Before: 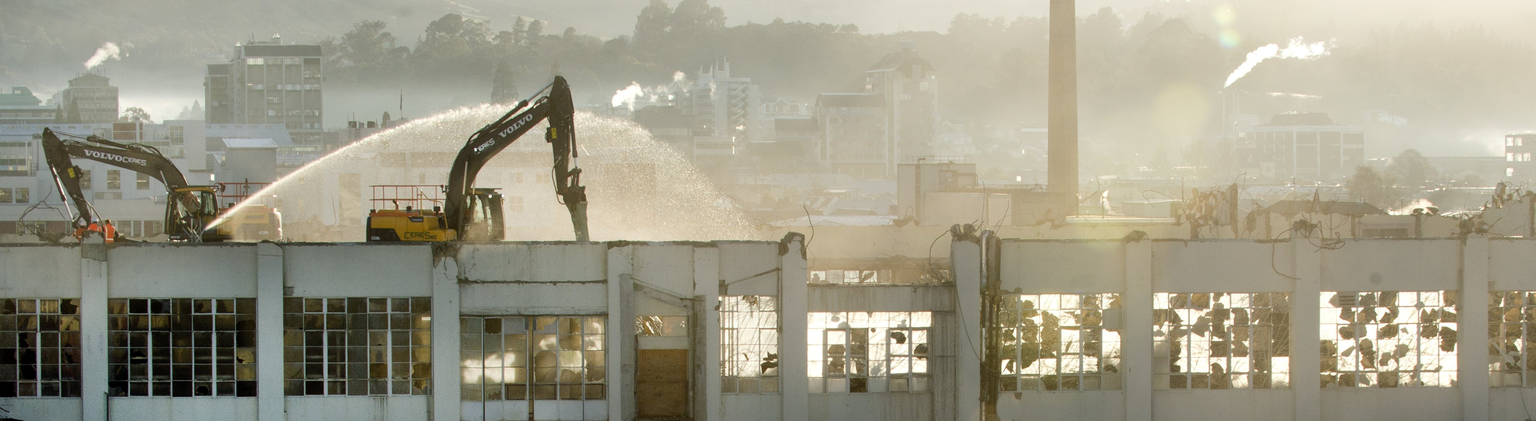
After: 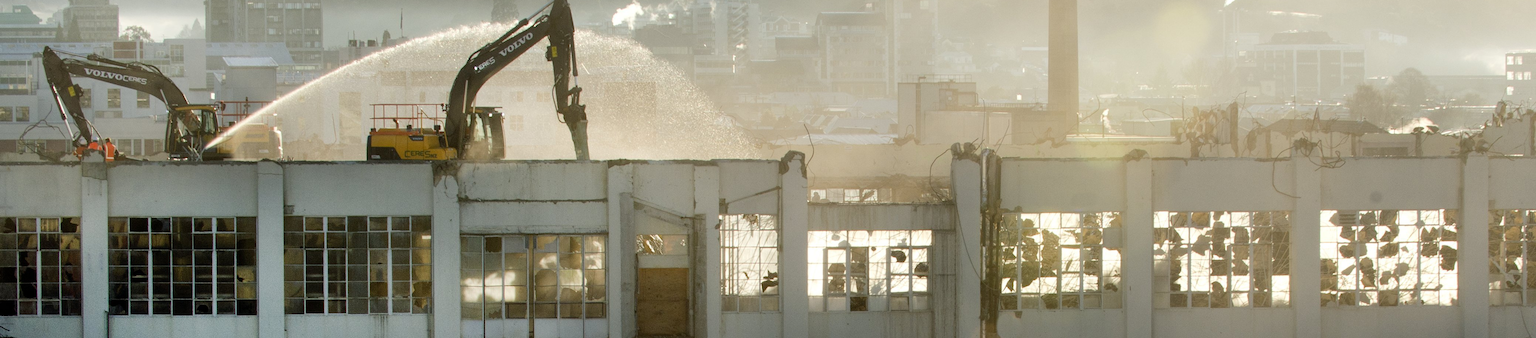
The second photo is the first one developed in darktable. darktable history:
crop and rotate: top 19.407%
